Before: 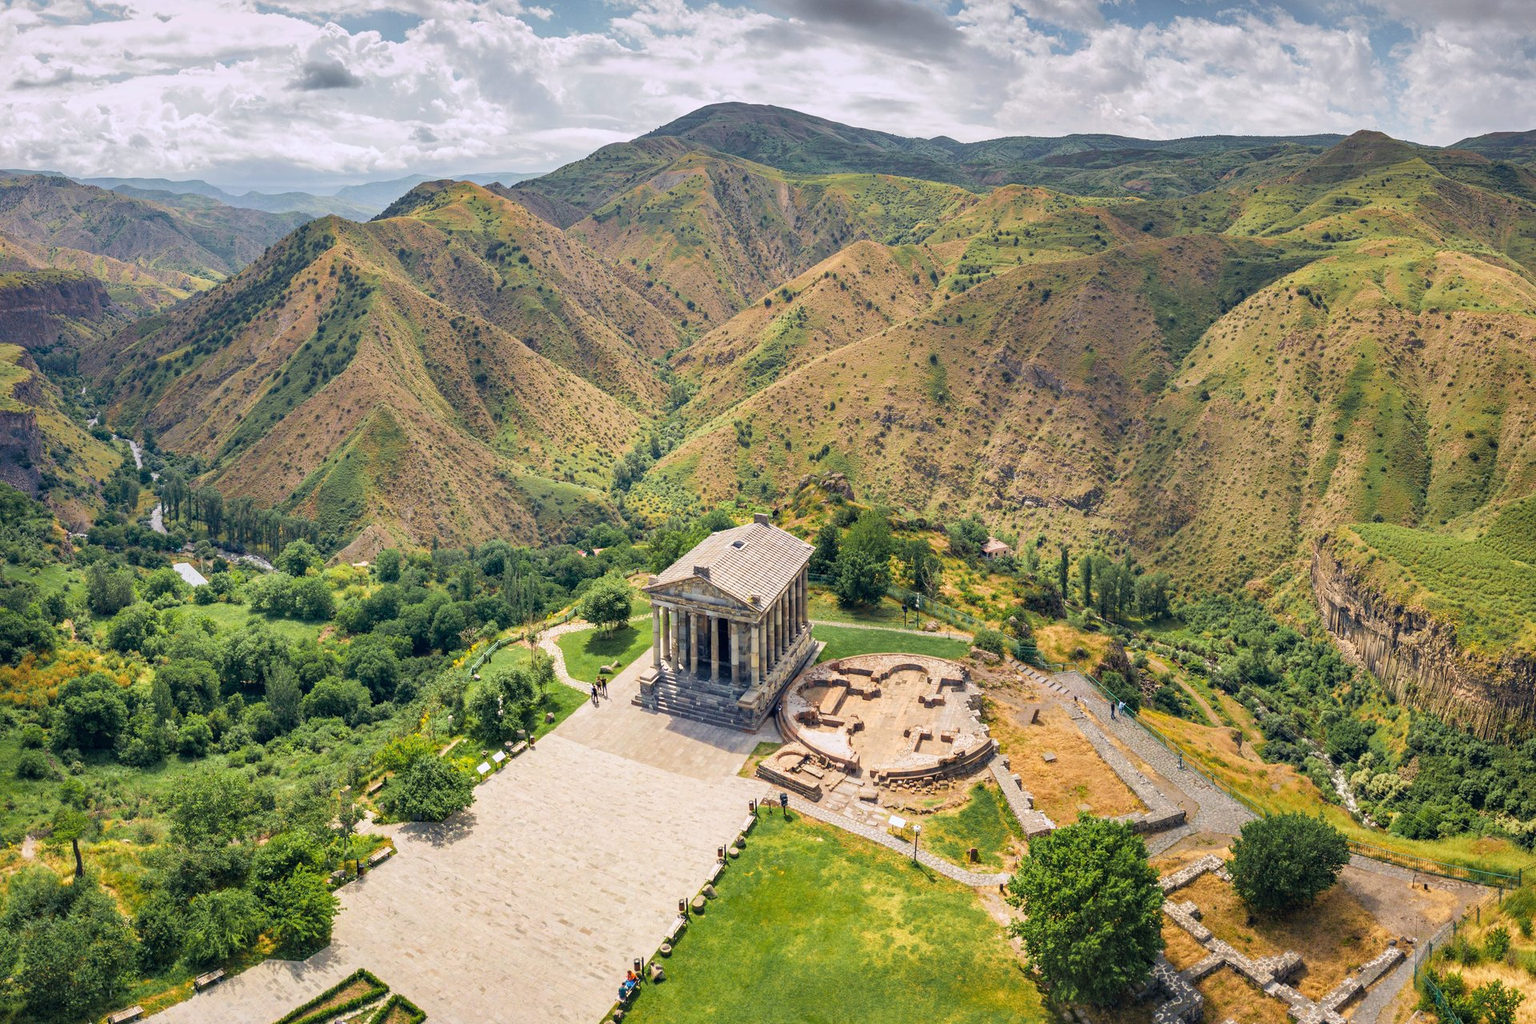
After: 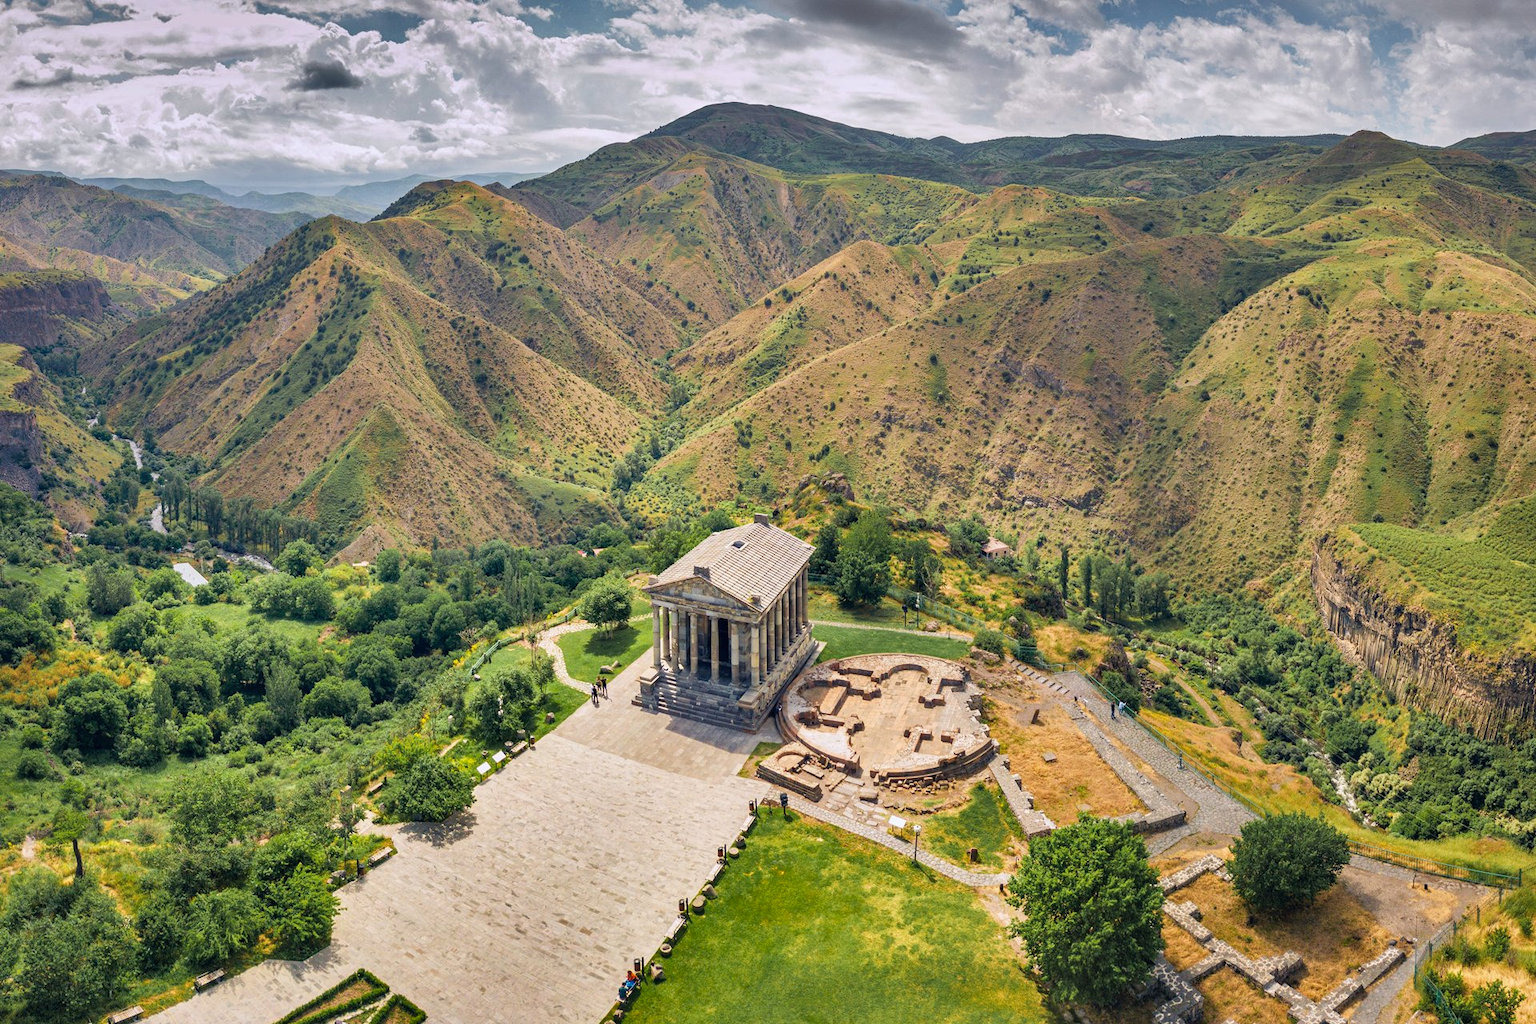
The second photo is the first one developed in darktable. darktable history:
shadows and highlights: radius 101.2, shadows 50.8, highlights -66.06, soften with gaussian
